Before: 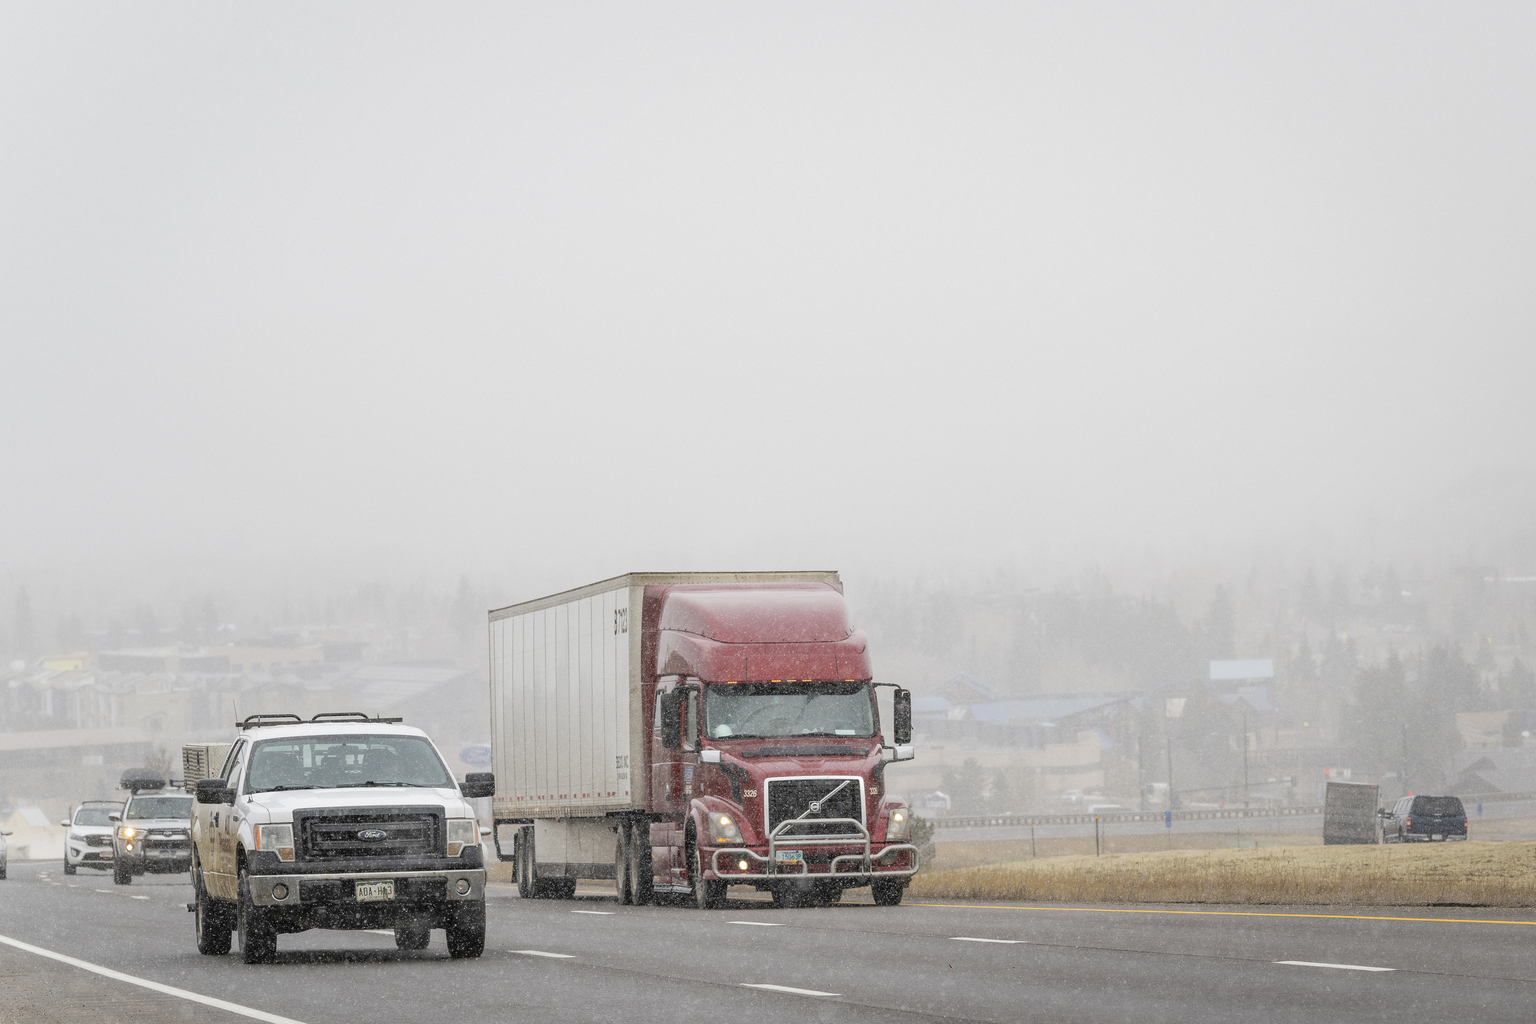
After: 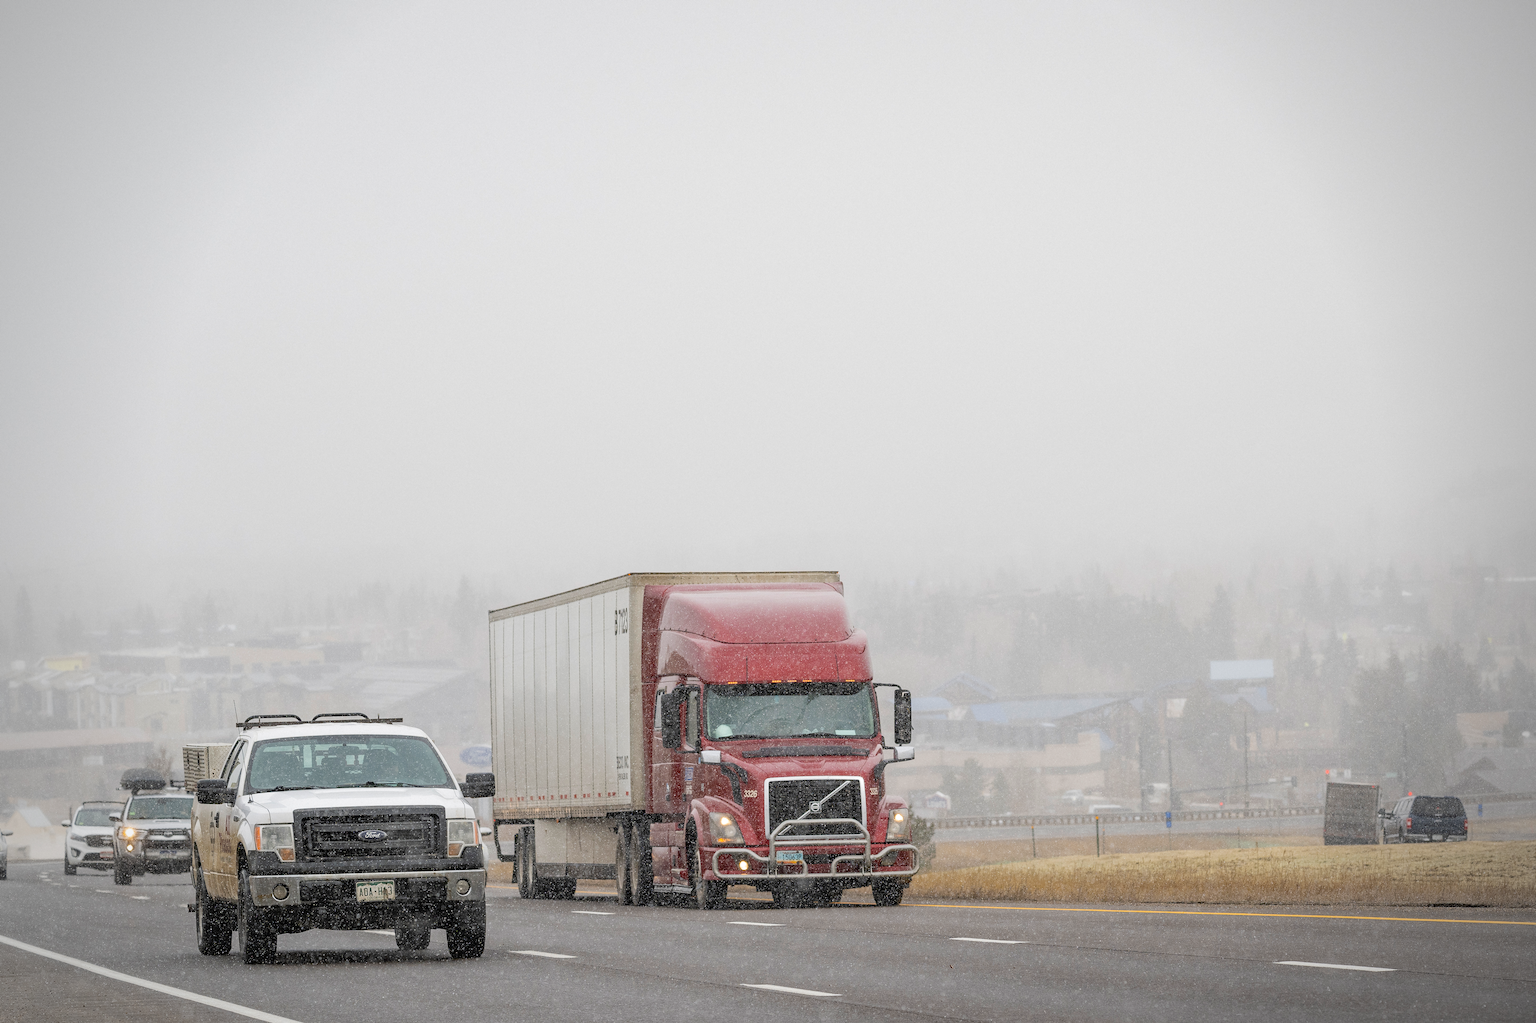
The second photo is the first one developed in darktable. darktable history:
haze removal: strength 0.297, distance 0.251, adaptive false
vignetting: unbound false
